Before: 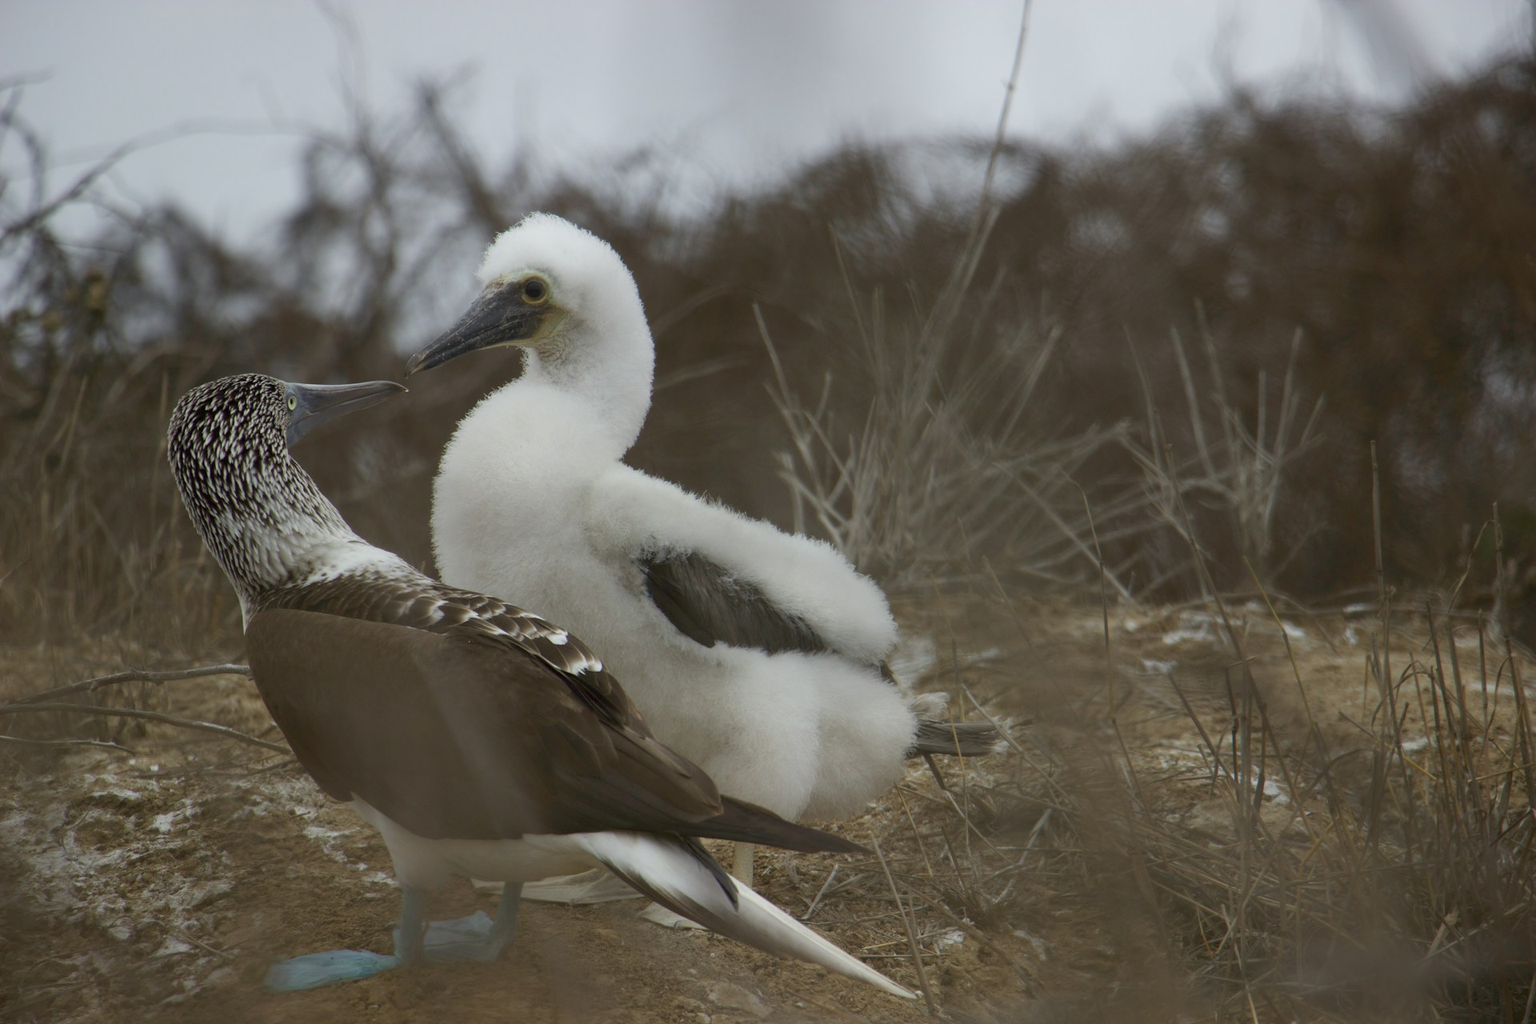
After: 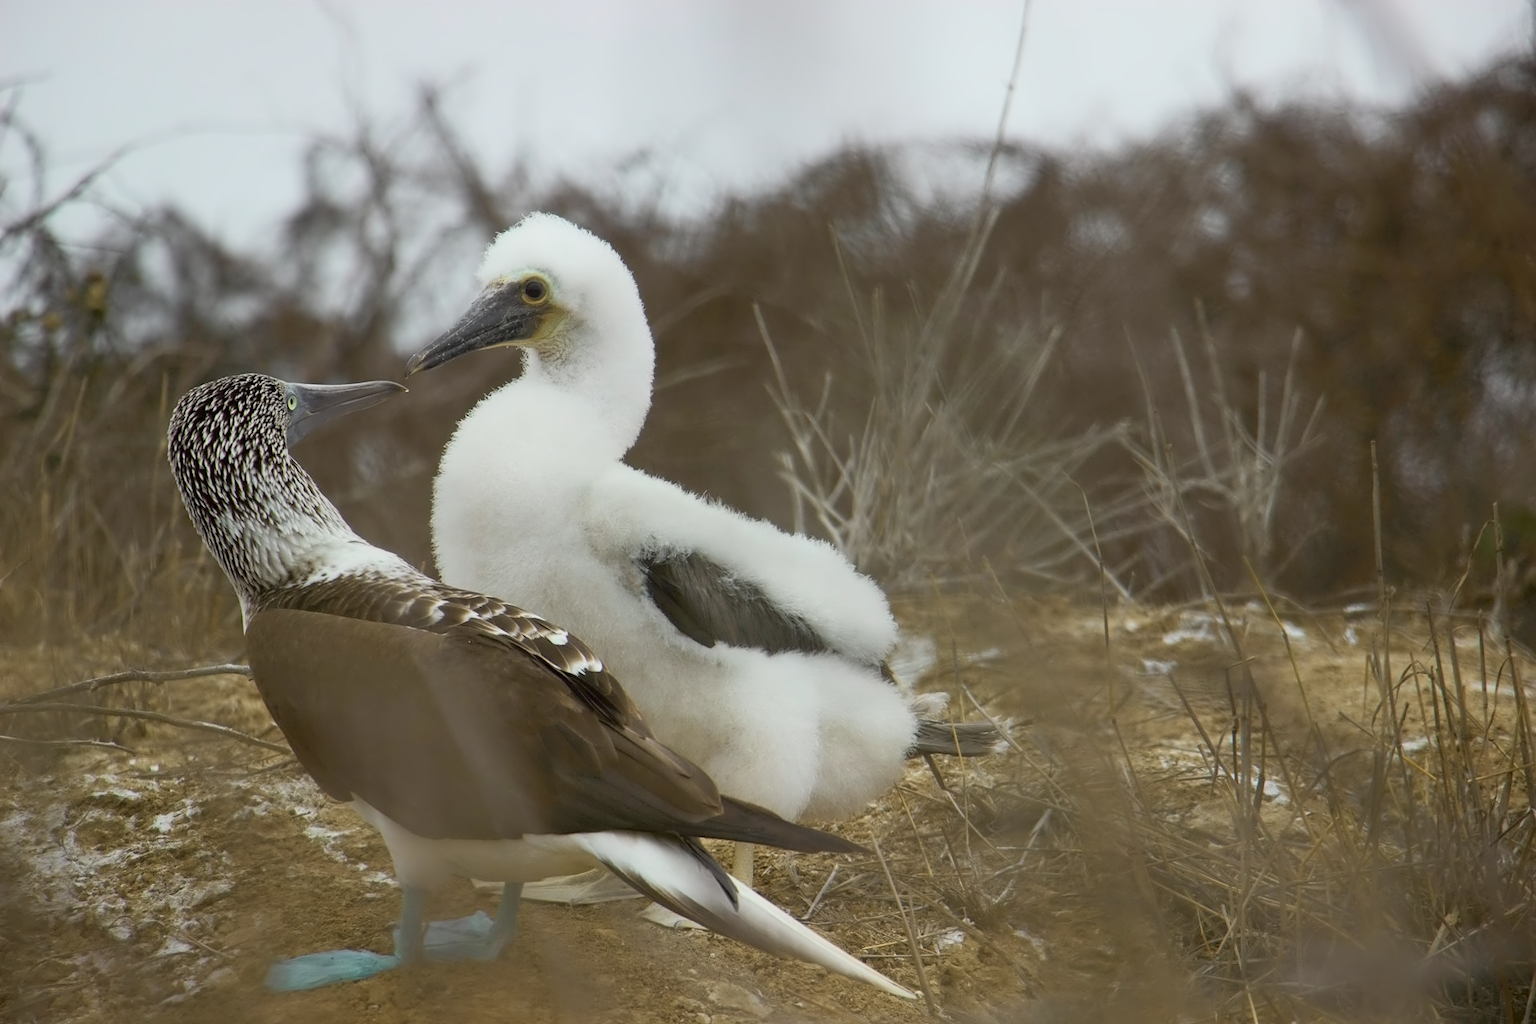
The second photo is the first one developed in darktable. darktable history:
contrast equalizer: octaves 7, y [[0.5 ×4, 0.524, 0.59], [0.5 ×6], [0.5 ×6], [0, 0, 0, 0.01, 0.045, 0.012], [0, 0, 0, 0.044, 0.195, 0.131]]
tone curve: curves: ch0 [(0, 0.005) (0.103, 0.097) (0.18, 0.22) (0.4, 0.485) (0.5, 0.612) (0.668, 0.787) (0.823, 0.894) (1, 0.971)]; ch1 [(0, 0) (0.172, 0.123) (0.324, 0.253) (0.396, 0.388) (0.478, 0.461) (0.499, 0.498) (0.522, 0.528) (0.618, 0.649) (0.753, 0.821) (1, 1)]; ch2 [(0, 0) (0.411, 0.424) (0.496, 0.501) (0.515, 0.514) (0.555, 0.585) (0.641, 0.69) (1, 1)], color space Lab, independent channels
